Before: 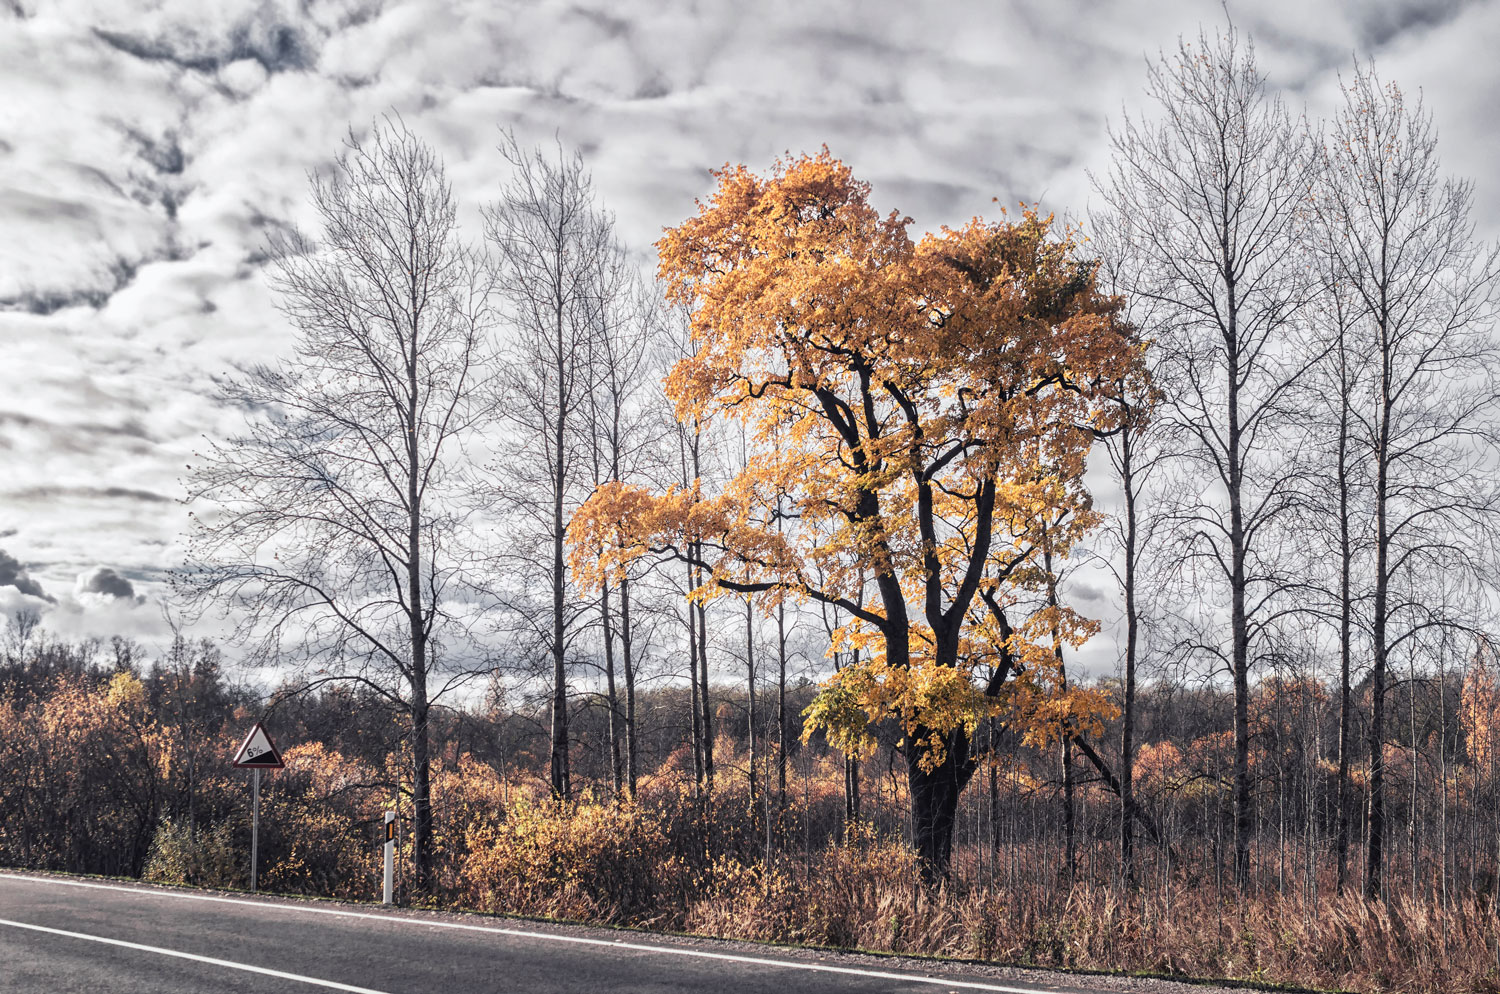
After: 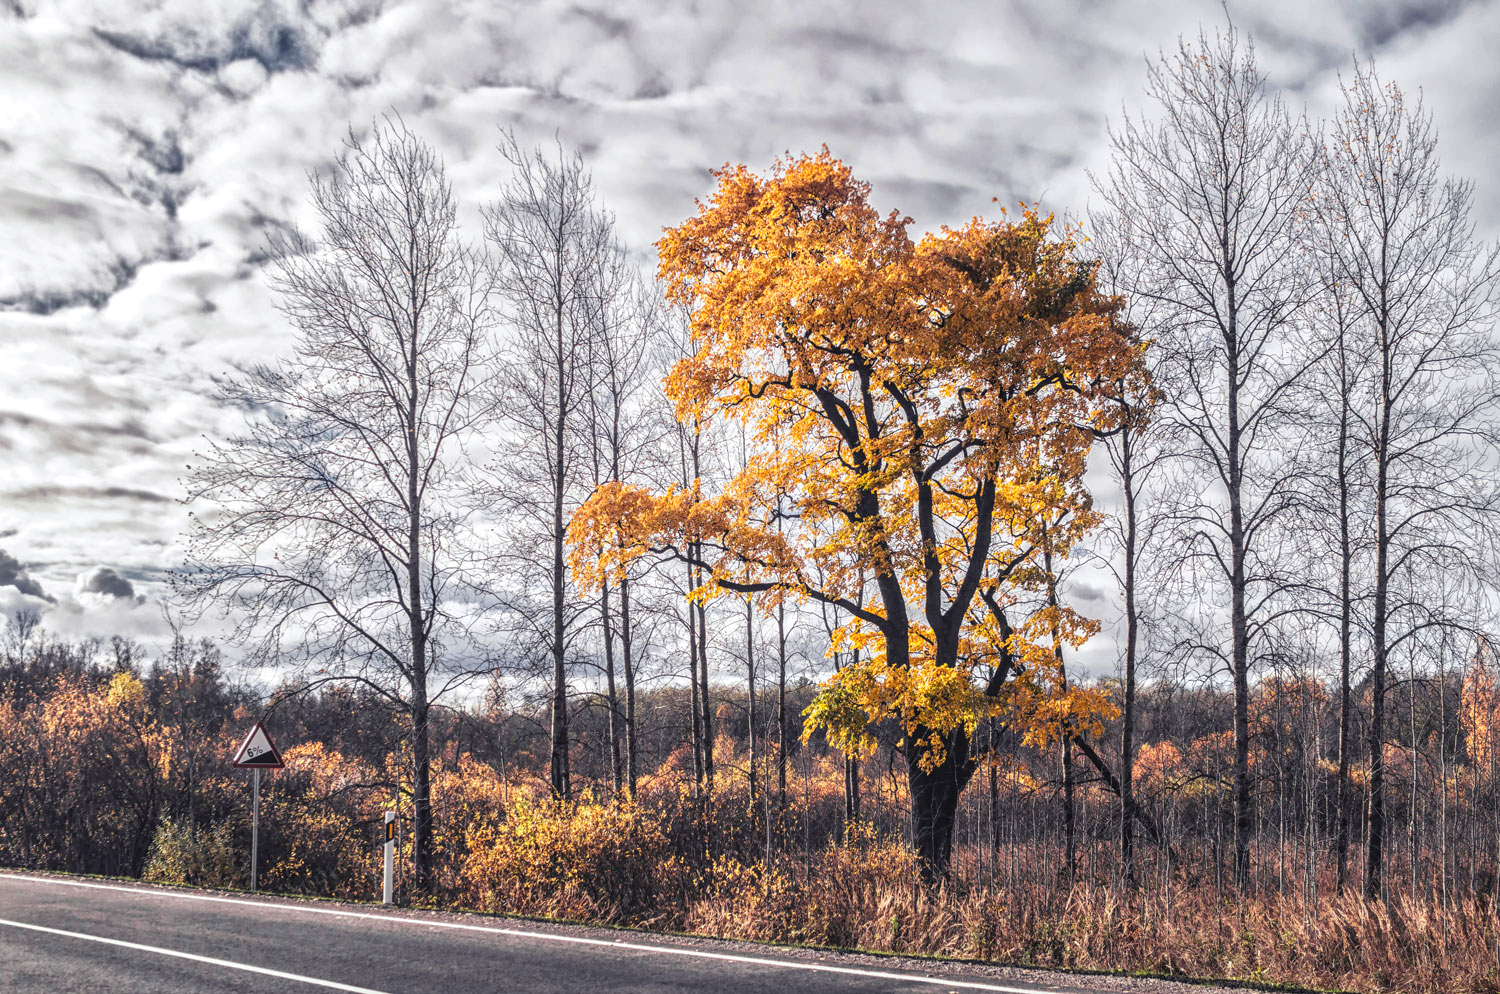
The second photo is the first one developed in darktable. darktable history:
color balance rgb: linear chroma grading › global chroma 14.866%, perceptual saturation grading › global saturation -0.051%, perceptual brilliance grading › global brilliance 2.961%, perceptual brilliance grading › highlights -3.068%, perceptual brilliance grading › shadows 3.064%, global vibrance 30.093%
exposure: black level correction -0.004, exposure 0.052 EV, compensate highlight preservation false
local contrast: on, module defaults
